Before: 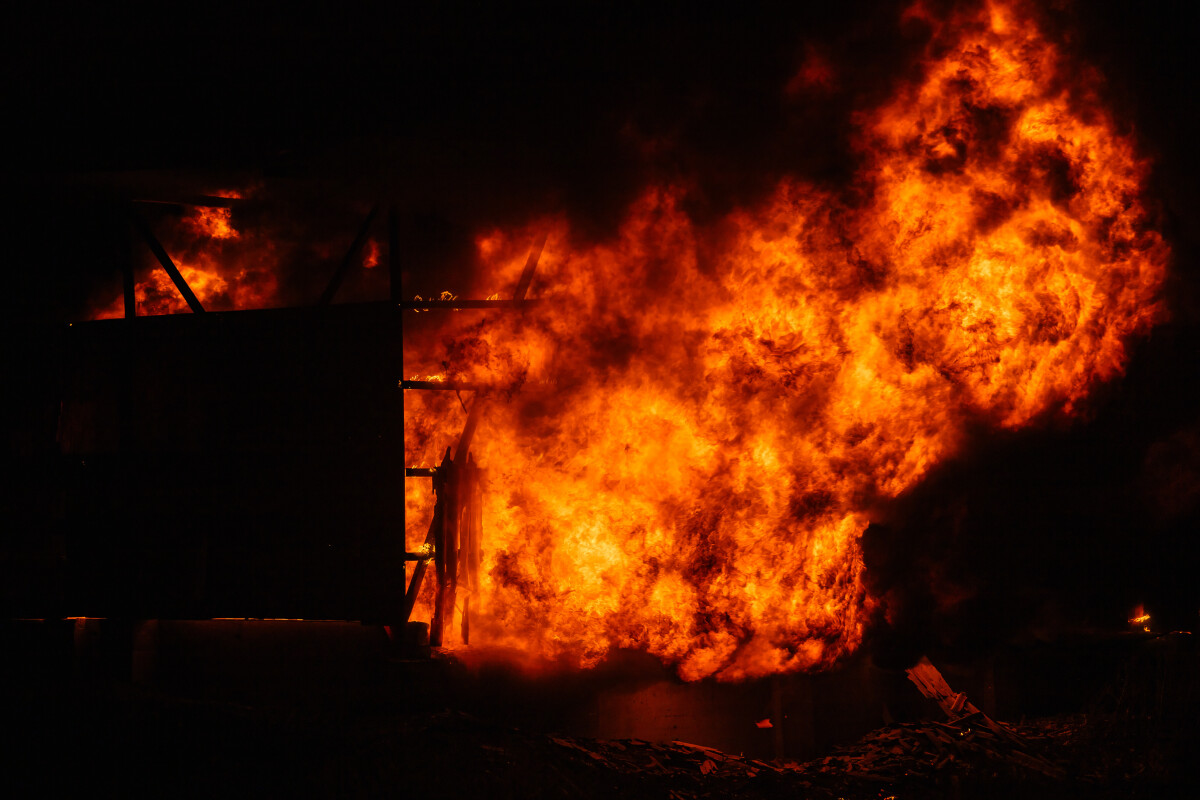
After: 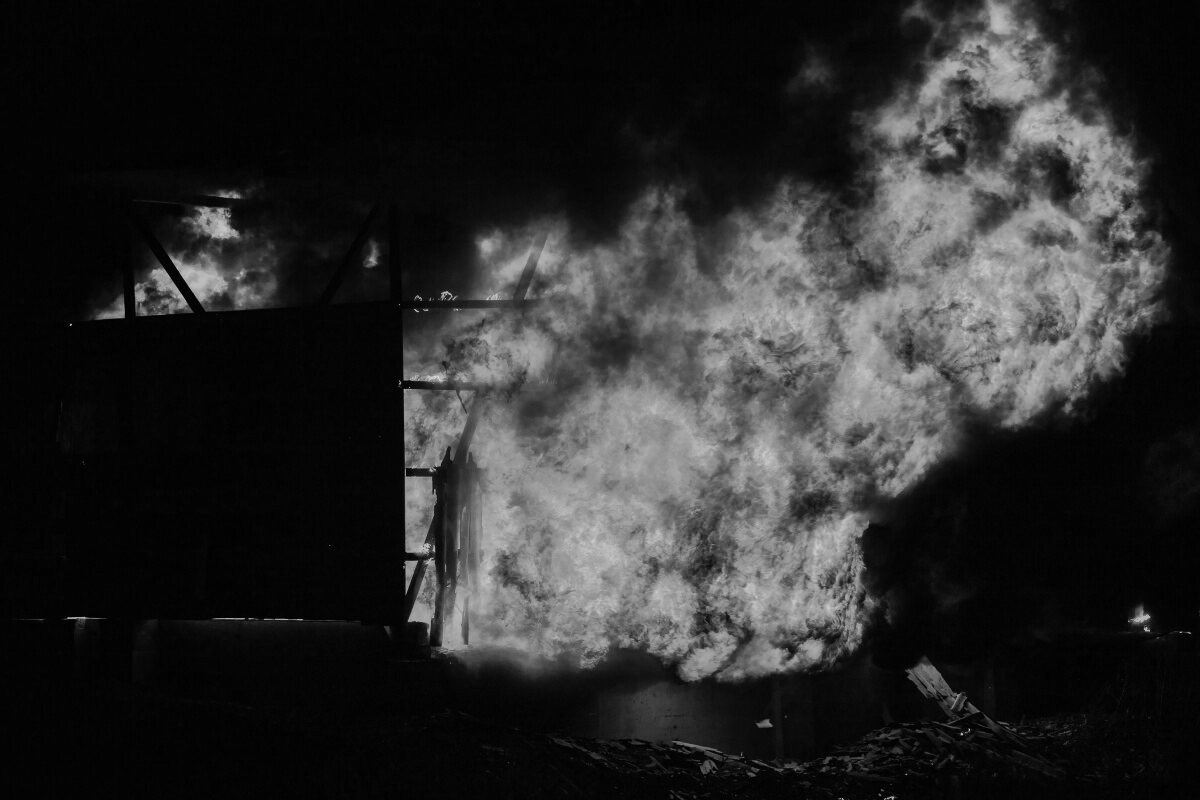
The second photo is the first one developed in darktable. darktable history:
shadows and highlights: highlights color adjustment 0%, soften with gaussian
color correction: highlights a* -15.58, highlights b* 40, shadows a* -40, shadows b* -26.18
monochrome: a 26.22, b 42.67, size 0.8
